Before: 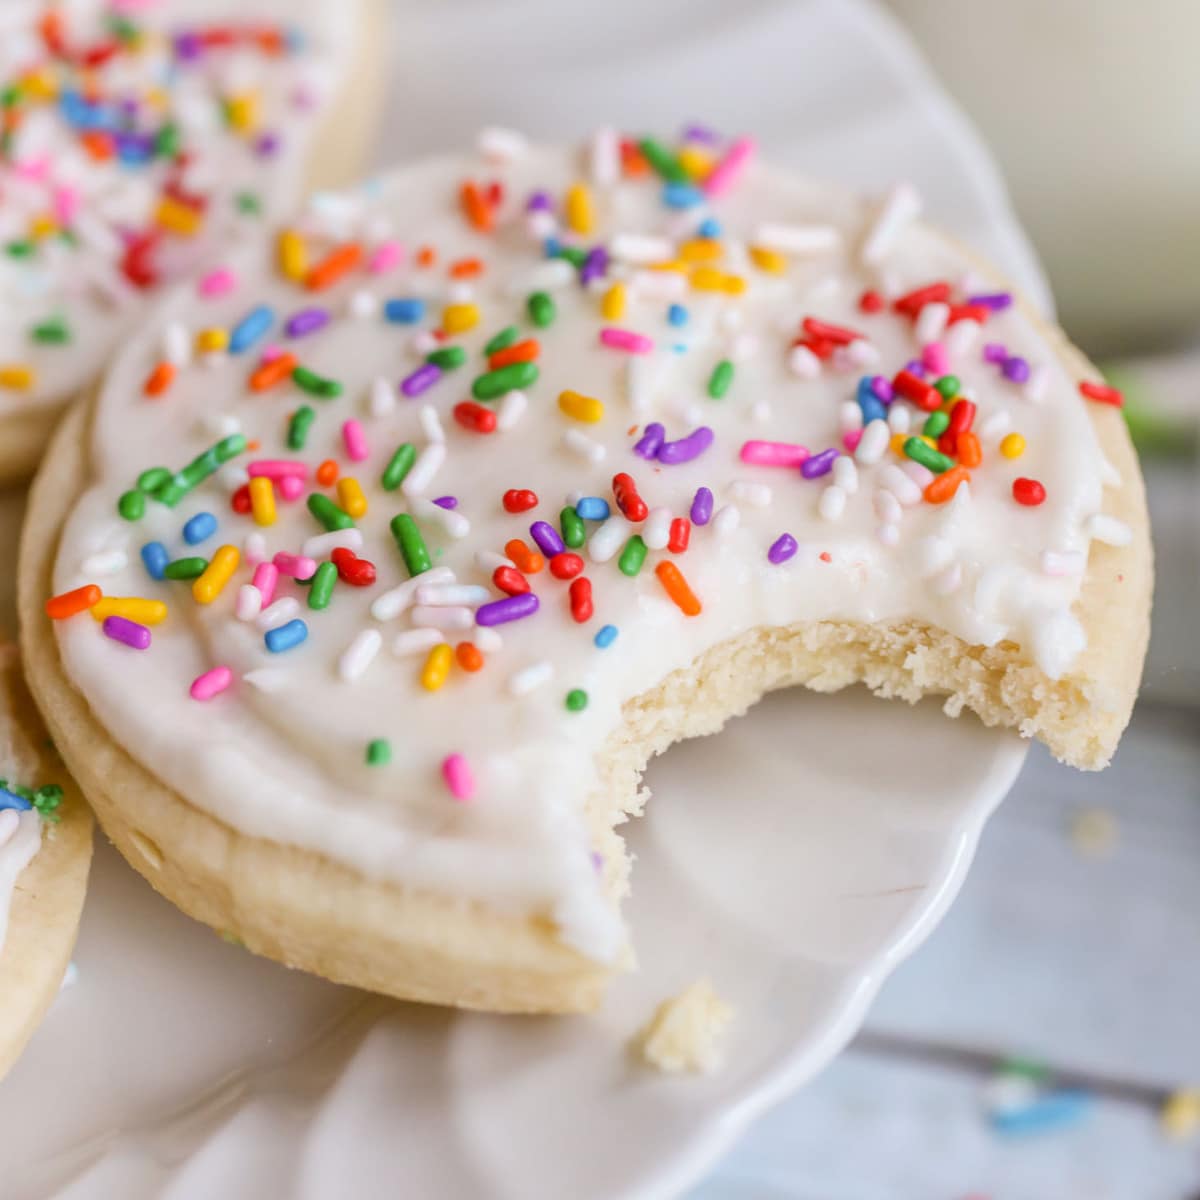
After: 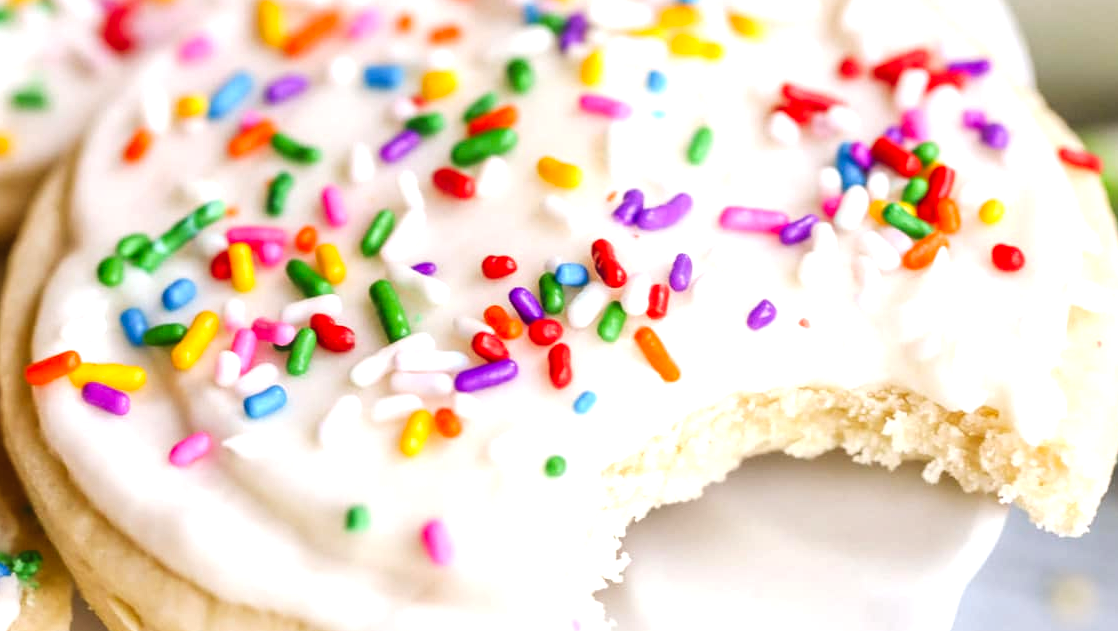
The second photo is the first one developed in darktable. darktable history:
tone curve: curves: ch0 [(0, 0.032) (0.181, 0.152) (0.751, 0.762) (1, 1)], preserve colors none
contrast brightness saturation: brightness -0.096
crop: left 1.796%, top 19.547%, right 4.998%, bottom 27.843%
tone equalizer: -8 EV -0.753 EV, -7 EV -0.703 EV, -6 EV -0.615 EV, -5 EV -0.402 EV, -3 EV 0.384 EV, -2 EV 0.6 EV, -1 EV 0.7 EV, +0 EV 0.757 EV
